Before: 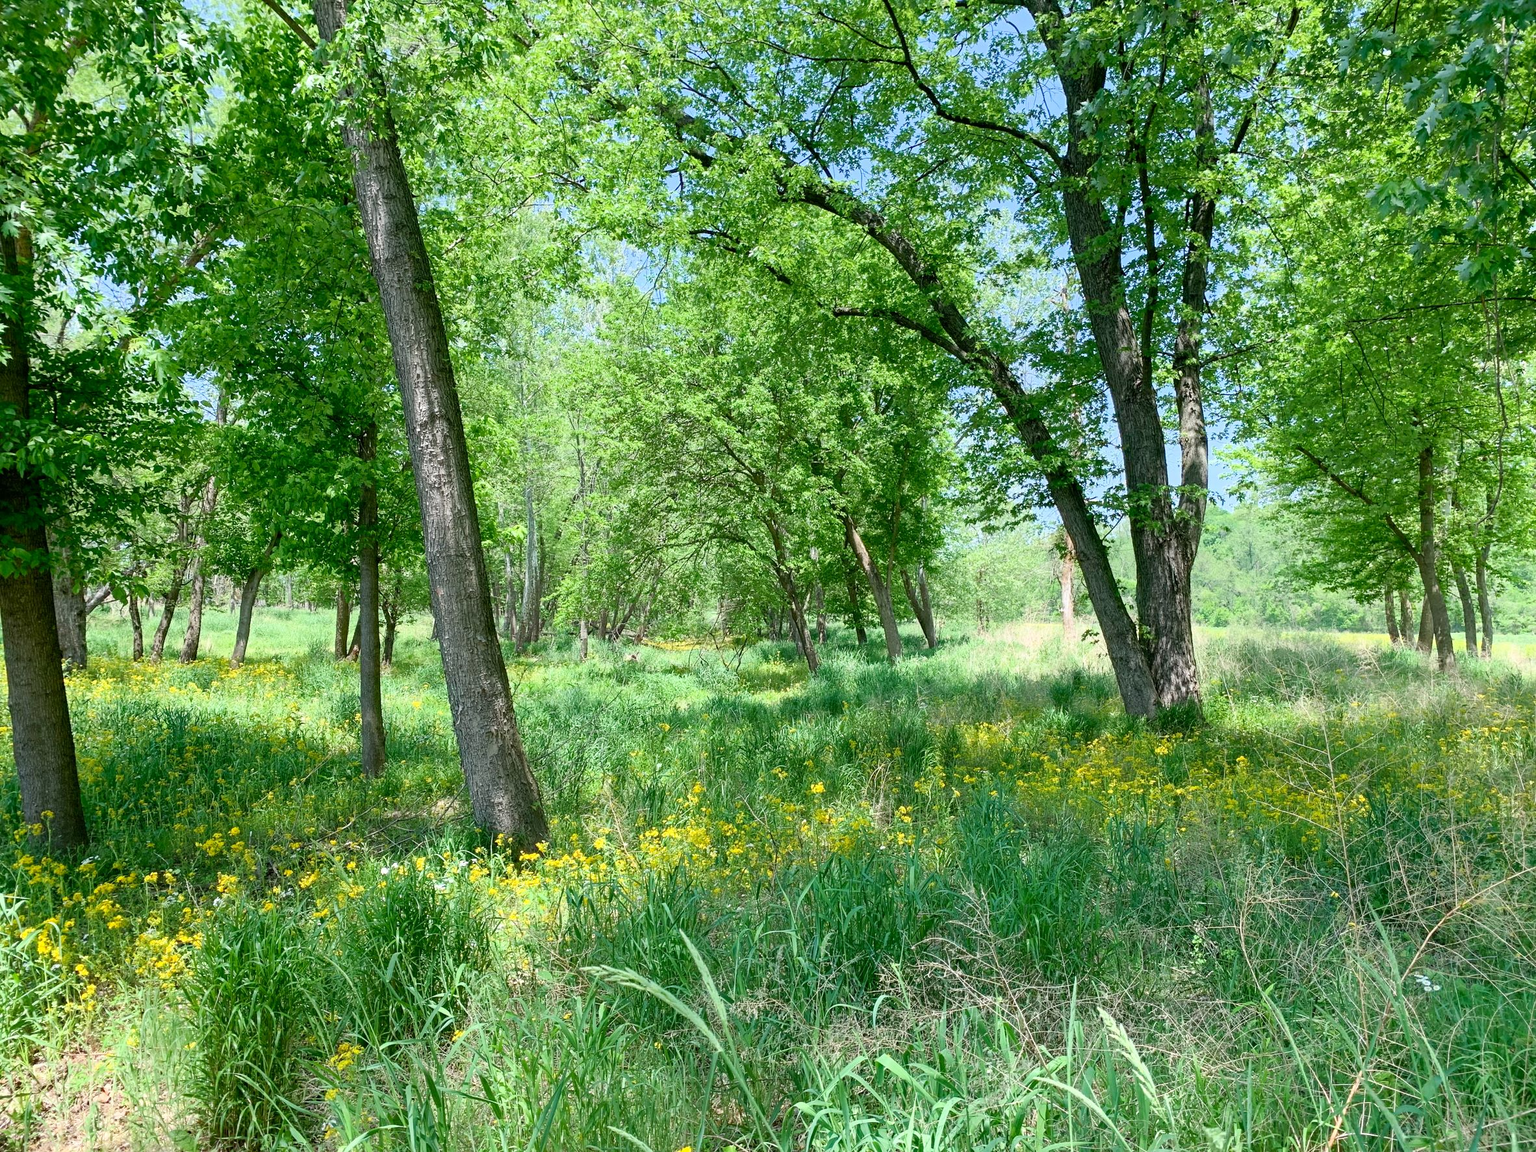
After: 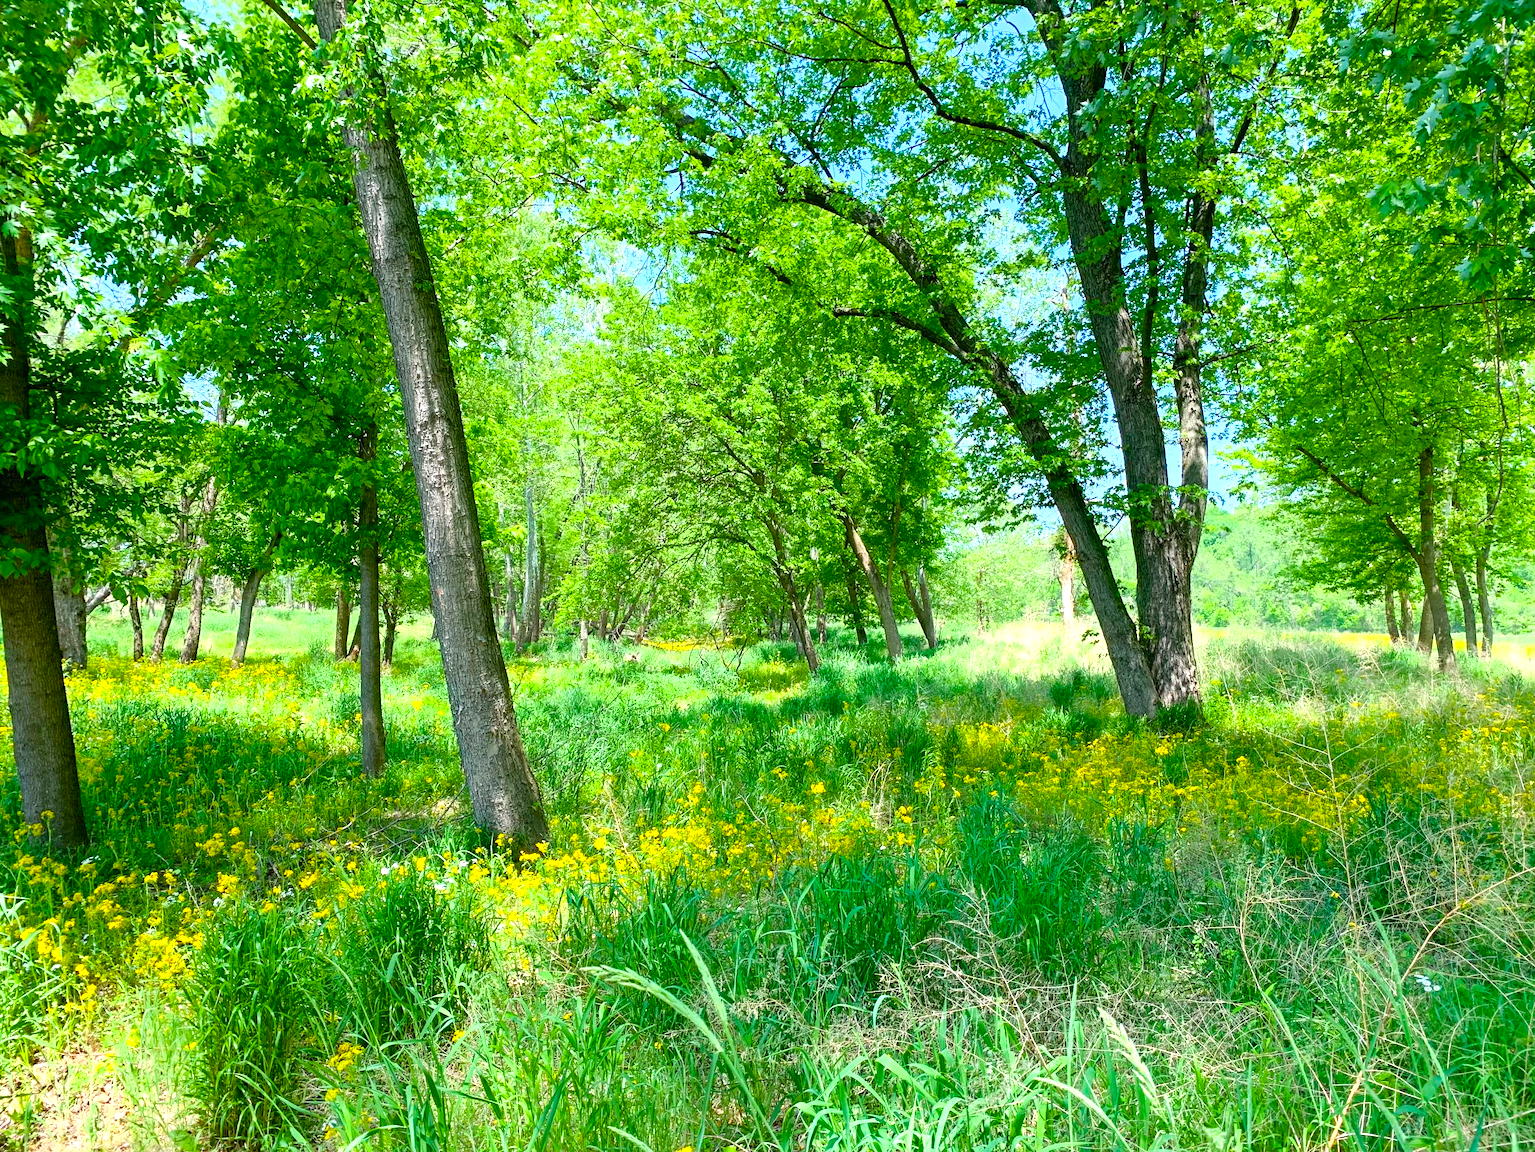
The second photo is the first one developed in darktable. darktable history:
color balance rgb: linear chroma grading › global chroma 15%, perceptual saturation grading › global saturation 30%
exposure: black level correction 0, exposure 0.5 EV, compensate highlight preservation false
